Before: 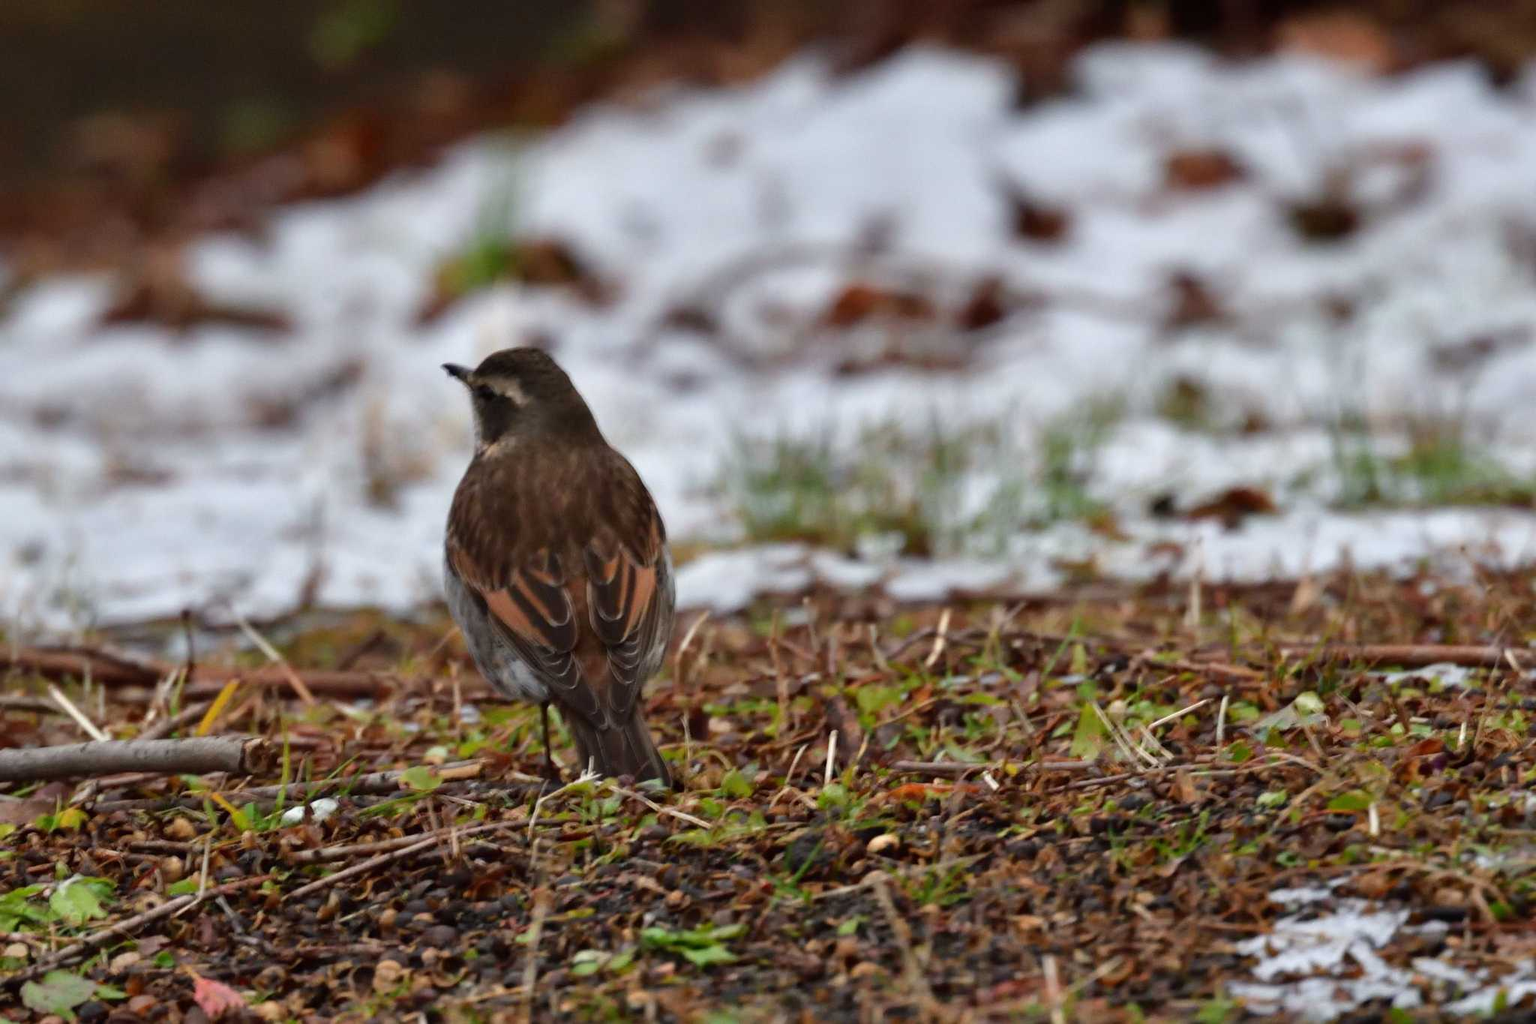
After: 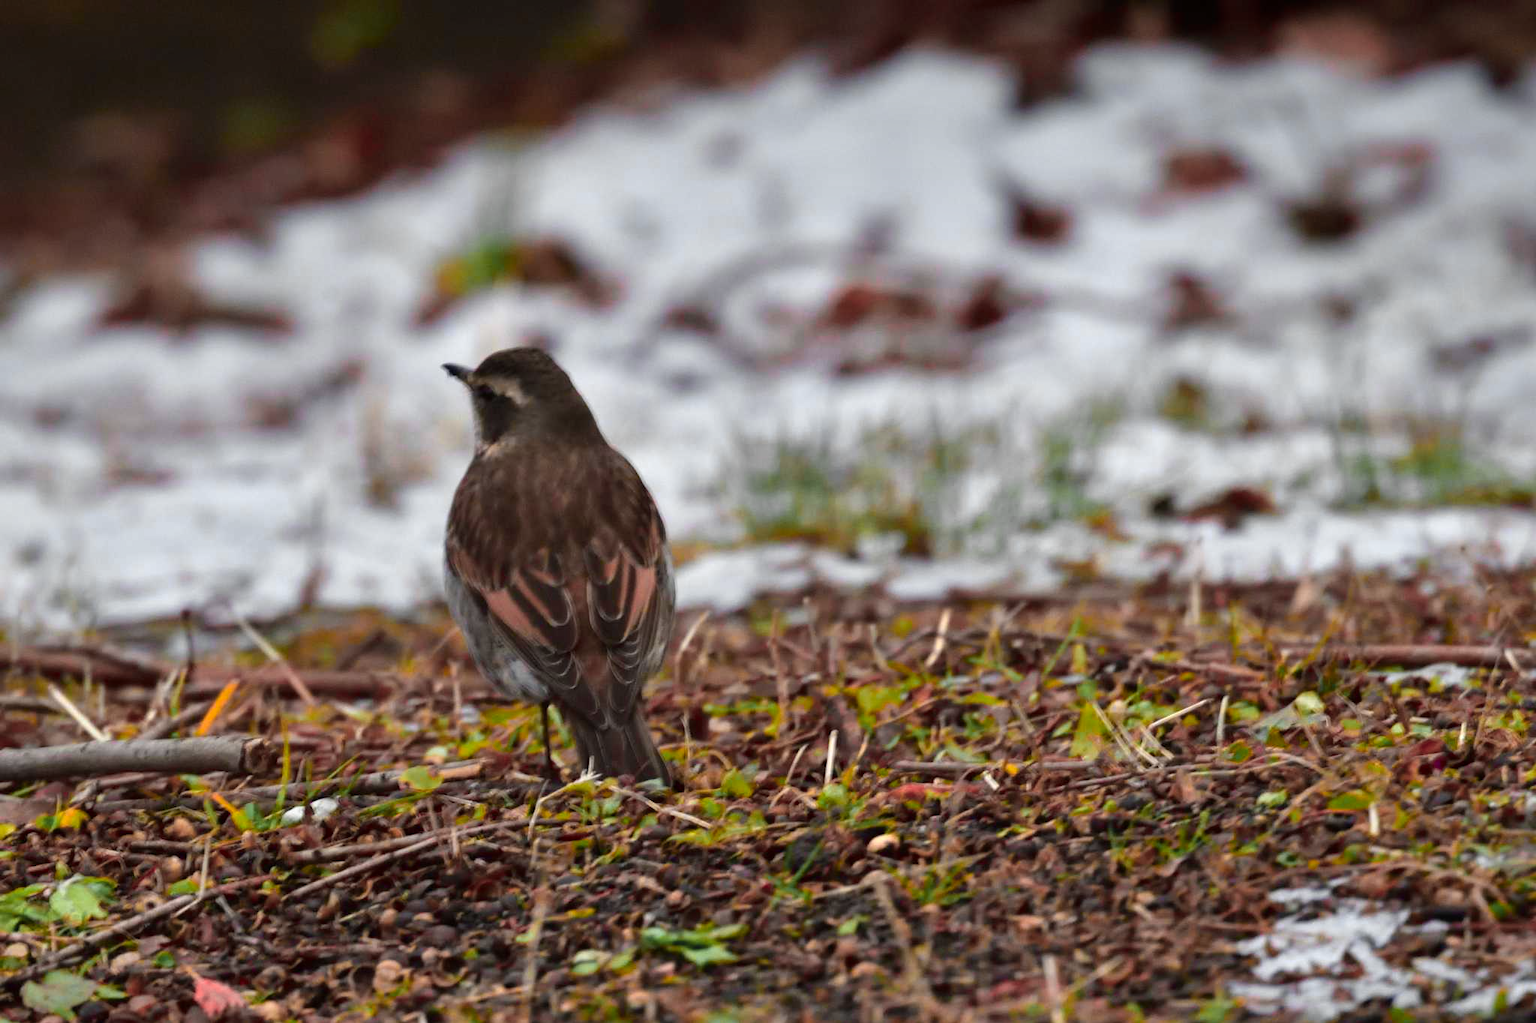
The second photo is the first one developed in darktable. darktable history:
vignetting: fall-off start 97.52%, fall-off radius 100%, brightness -0.574, saturation 0, center (-0.027, 0.404), width/height ratio 1.368, unbound false
color zones: curves: ch0 [(0.257, 0.558) (0.75, 0.565)]; ch1 [(0.004, 0.857) (0.14, 0.416) (0.257, 0.695) (0.442, 0.032) (0.736, 0.266) (0.891, 0.741)]; ch2 [(0, 0.623) (0.112, 0.436) (0.271, 0.474) (0.516, 0.64) (0.743, 0.286)]
